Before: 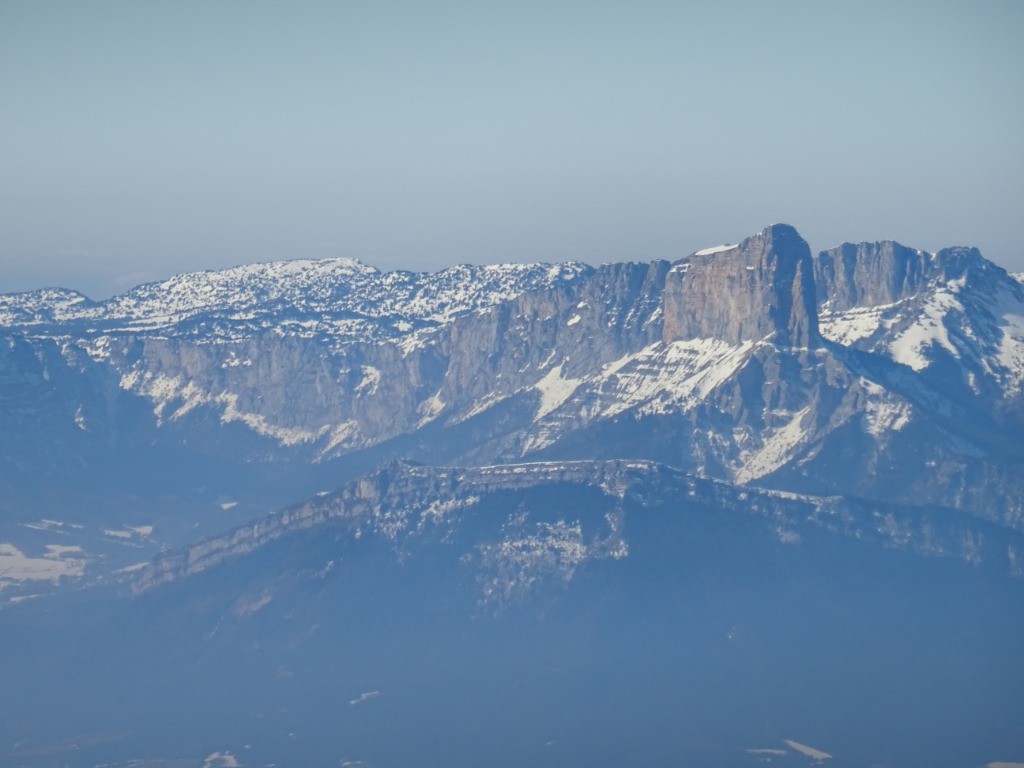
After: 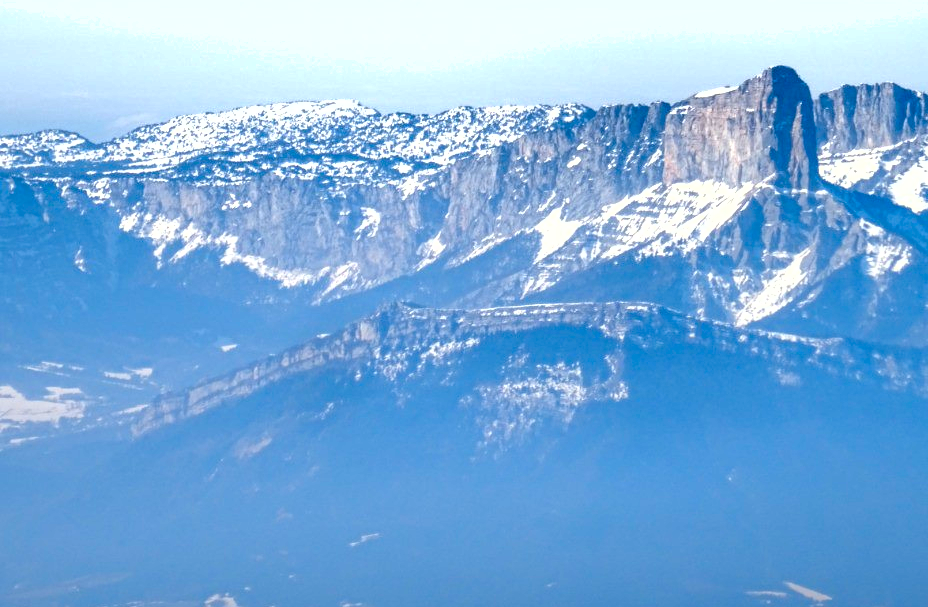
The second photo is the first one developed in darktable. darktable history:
base curve: preserve colors none
crop: top 20.632%, right 9.339%, bottom 0.319%
shadows and highlights: highlights color adjustment 42.32%, low approximation 0.01, soften with gaussian
color balance rgb: perceptual saturation grading › global saturation 20%, perceptual saturation grading › highlights -25.188%, perceptual saturation grading › shadows 49.458%, perceptual brilliance grading › global brilliance 10.814%, global vibrance 20%
tone equalizer: -8 EV -0.731 EV, -7 EV -0.684 EV, -6 EV -0.629 EV, -5 EV -0.39 EV, -3 EV 0.381 EV, -2 EV 0.6 EV, -1 EV 0.687 EV, +0 EV 0.773 EV
